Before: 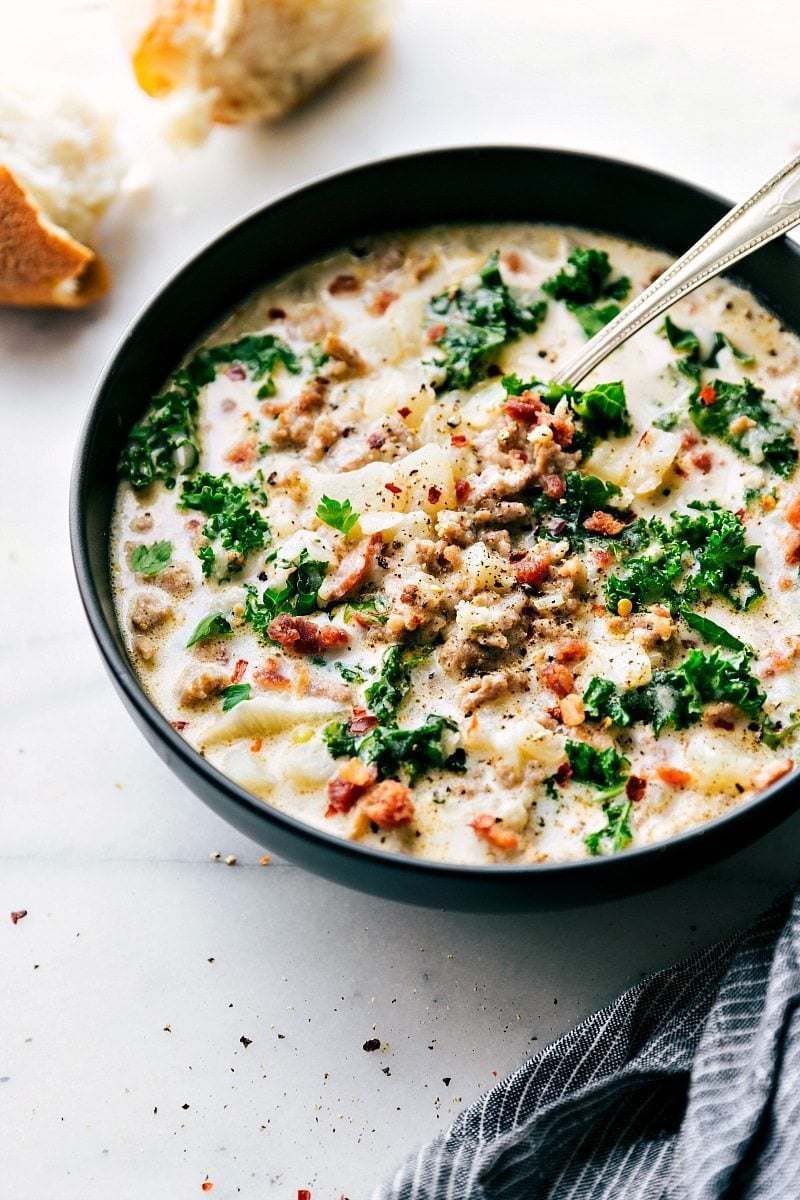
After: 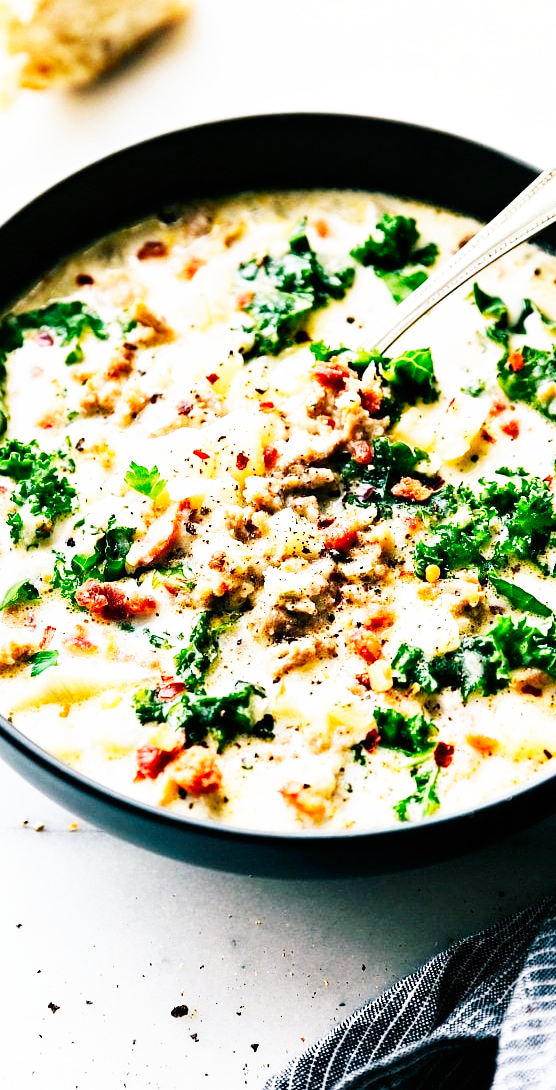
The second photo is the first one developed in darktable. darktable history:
crop and rotate: left 24.034%, top 2.838%, right 6.406%, bottom 6.299%
base curve: curves: ch0 [(0, 0) (0.007, 0.004) (0.027, 0.03) (0.046, 0.07) (0.207, 0.54) (0.442, 0.872) (0.673, 0.972) (1, 1)], preserve colors none
